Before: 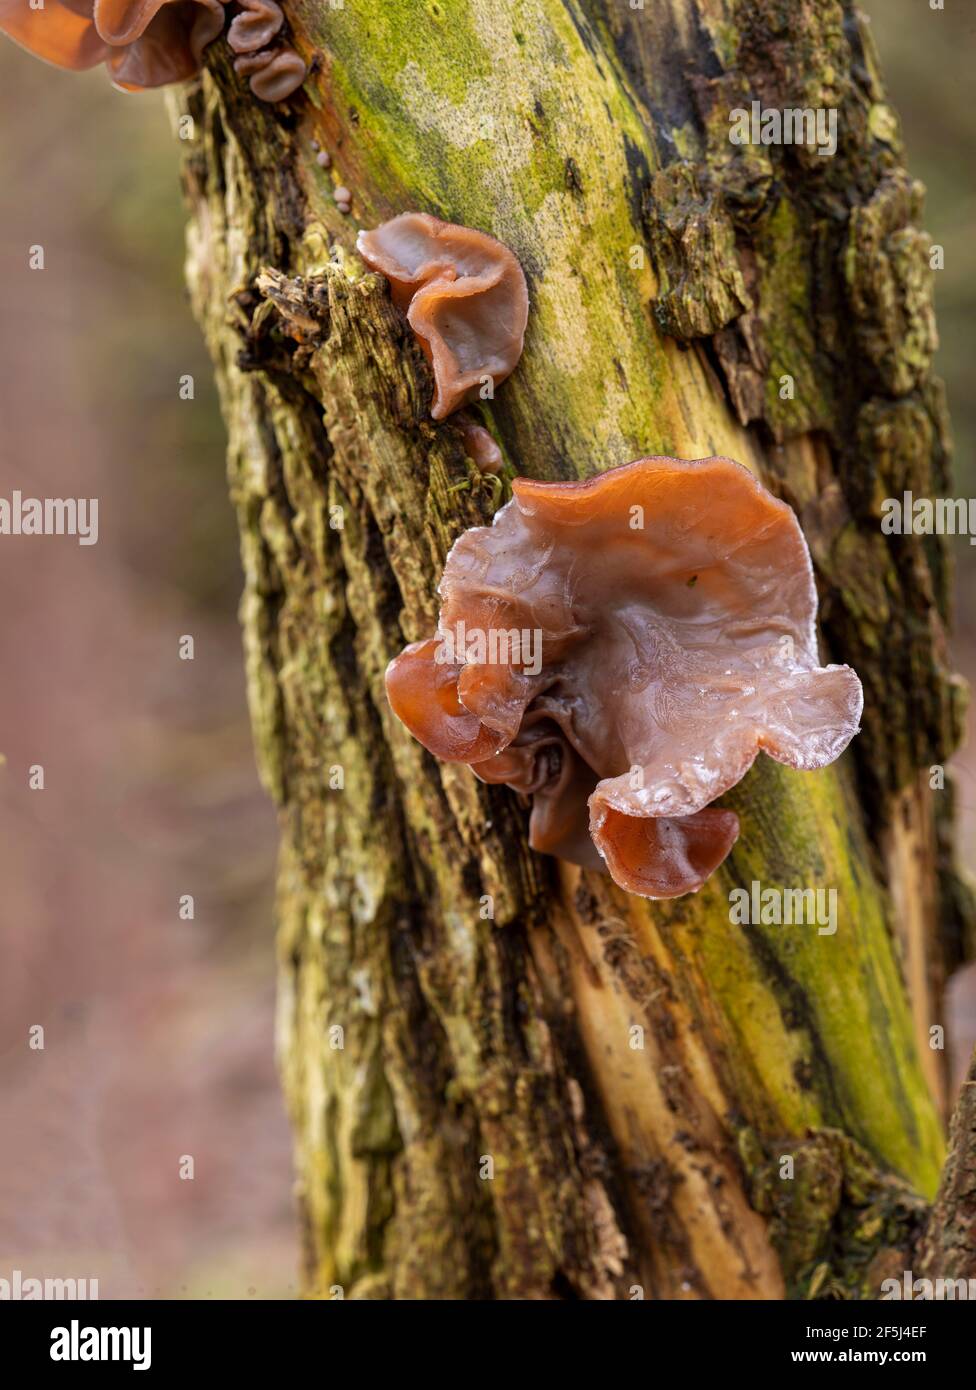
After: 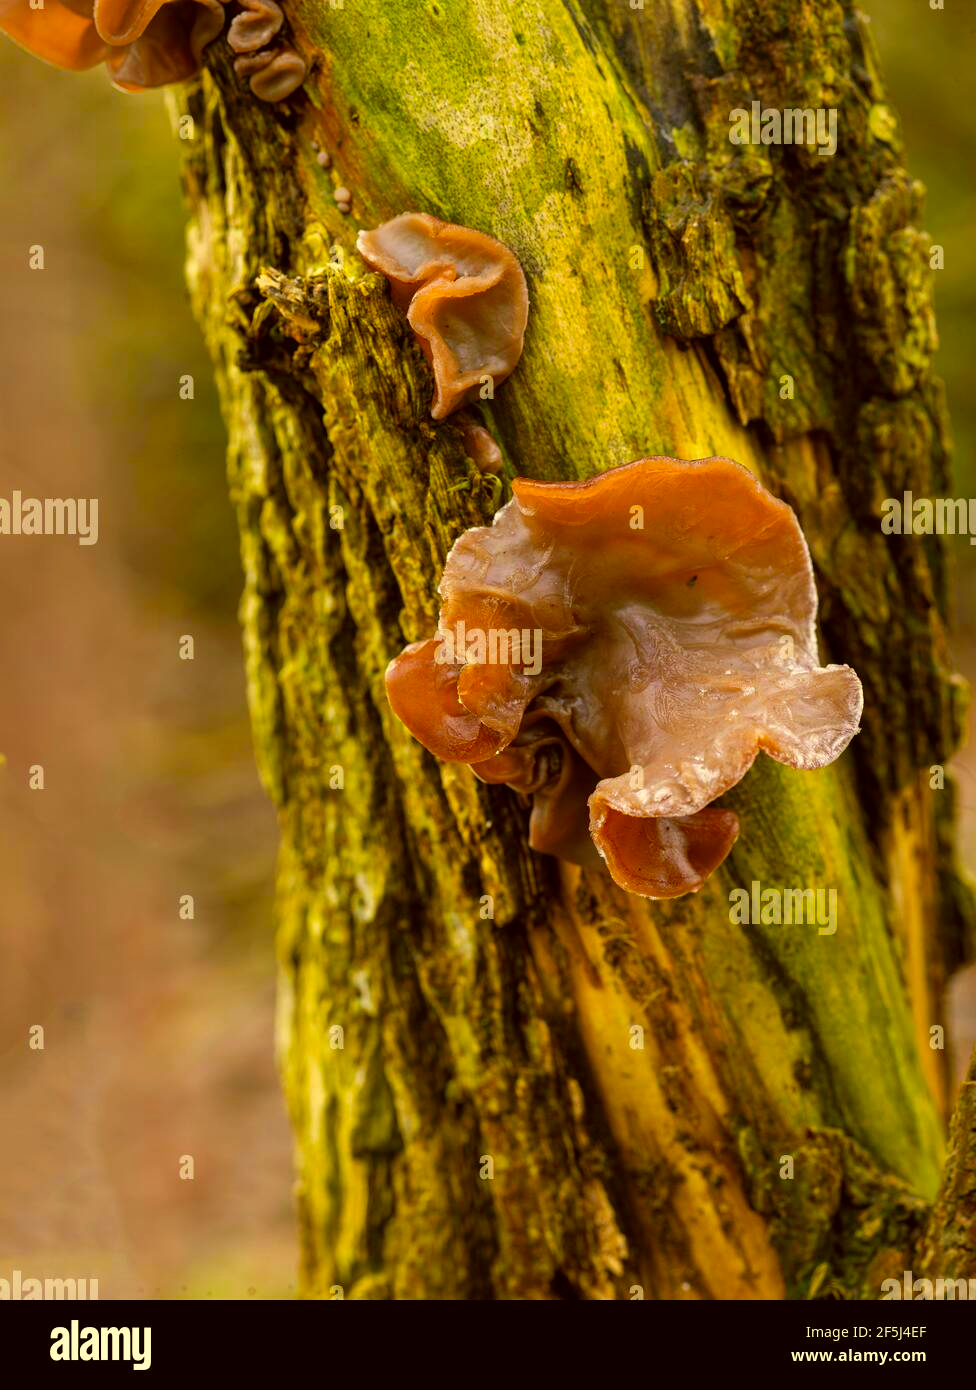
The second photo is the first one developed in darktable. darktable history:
color correction: highlights a* 0.162, highlights b* 29.53, shadows a* -0.162, shadows b* 21.09
color balance rgb: perceptual saturation grading › global saturation 25%, global vibrance 20%
